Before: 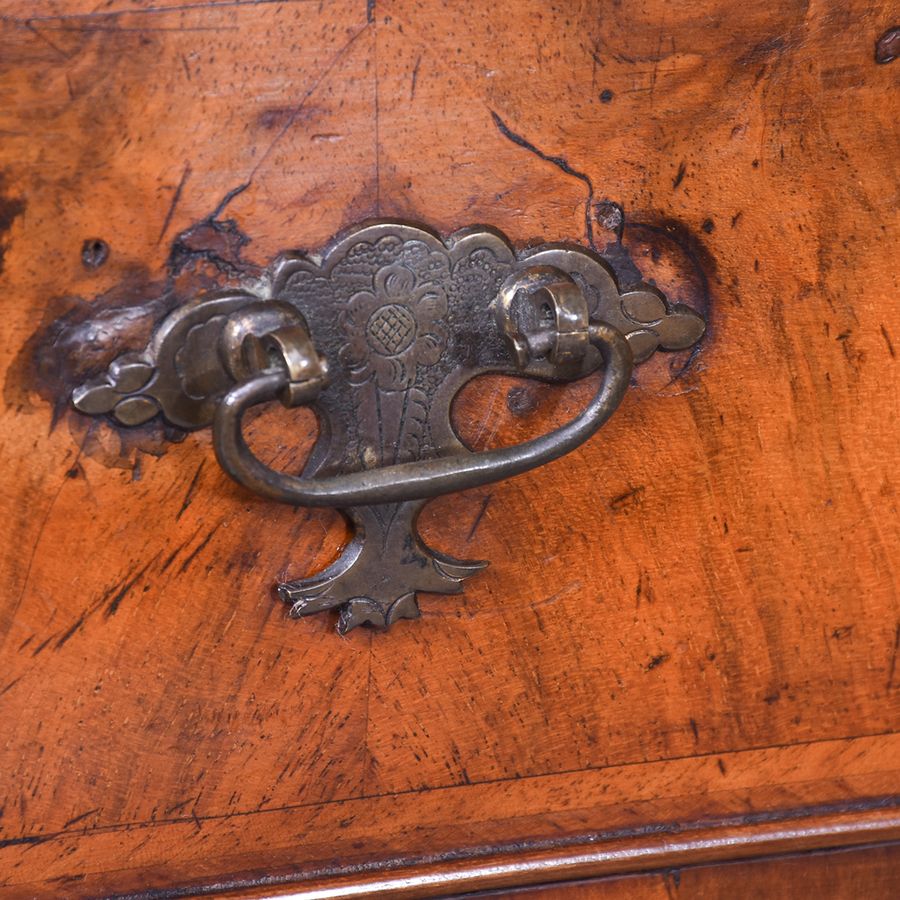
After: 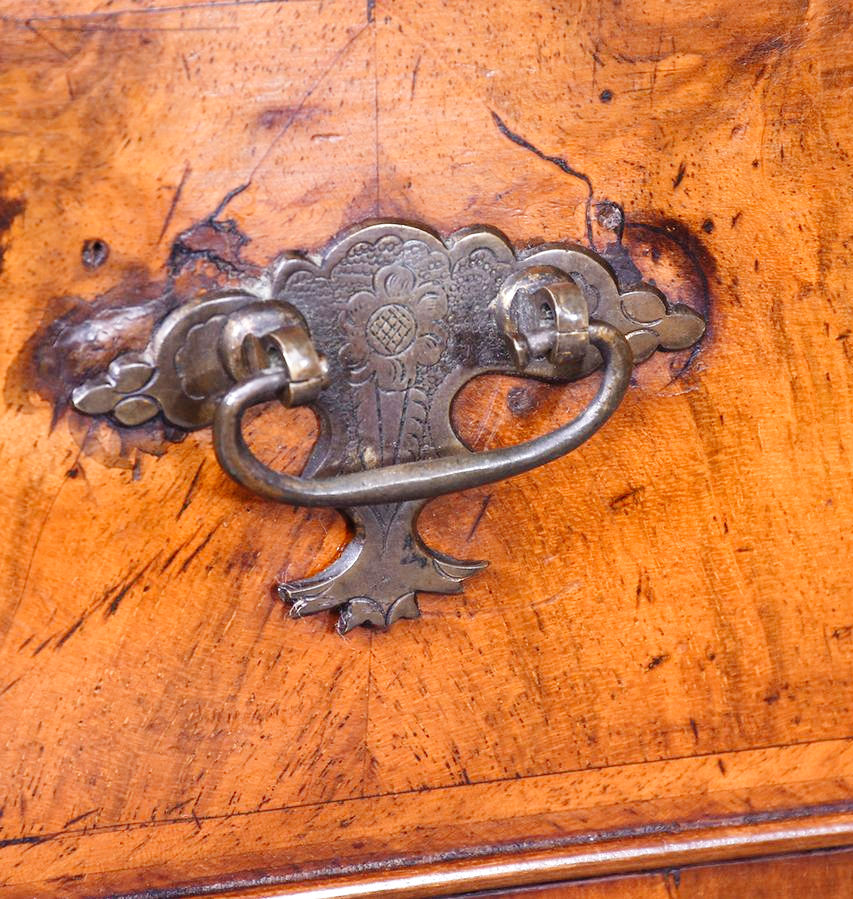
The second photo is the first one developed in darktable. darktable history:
base curve: curves: ch0 [(0, 0) (0.008, 0.007) (0.022, 0.029) (0.048, 0.089) (0.092, 0.197) (0.191, 0.399) (0.275, 0.534) (0.357, 0.65) (0.477, 0.78) (0.542, 0.833) (0.799, 0.973) (1, 1)], preserve colors none
crop and rotate: left 0%, right 5.125%
